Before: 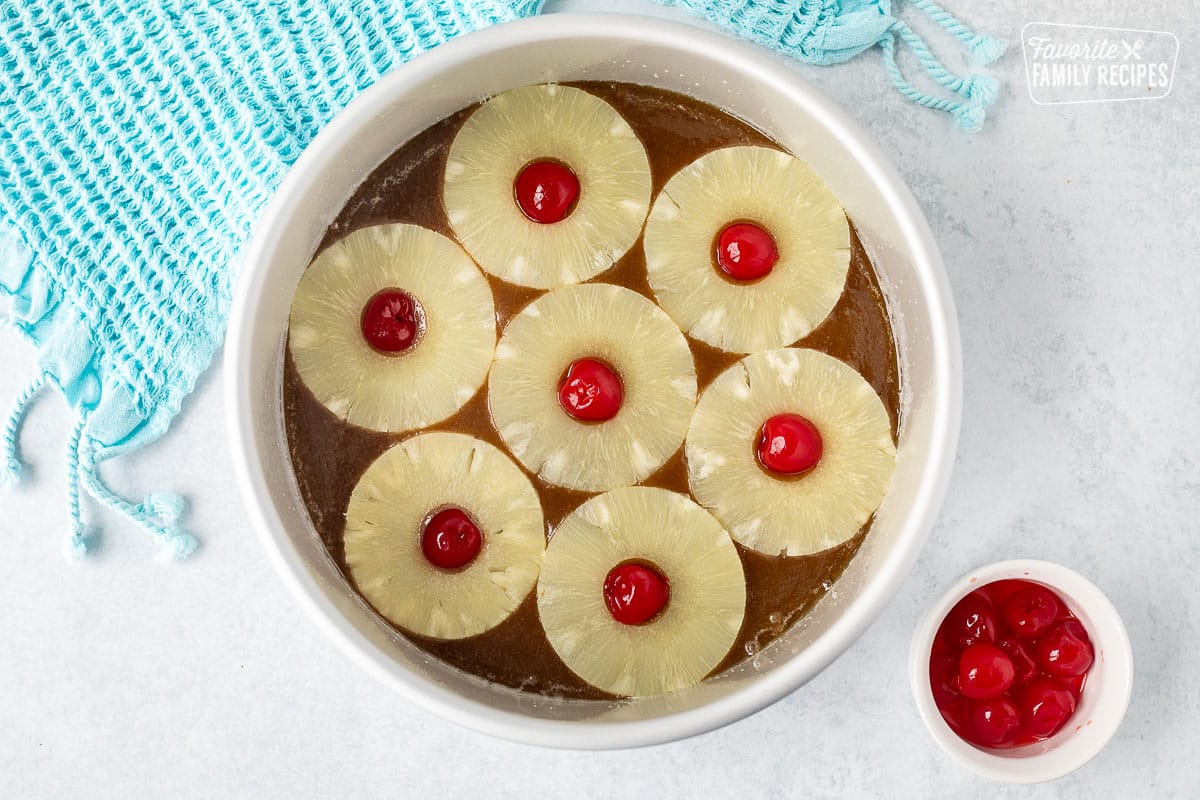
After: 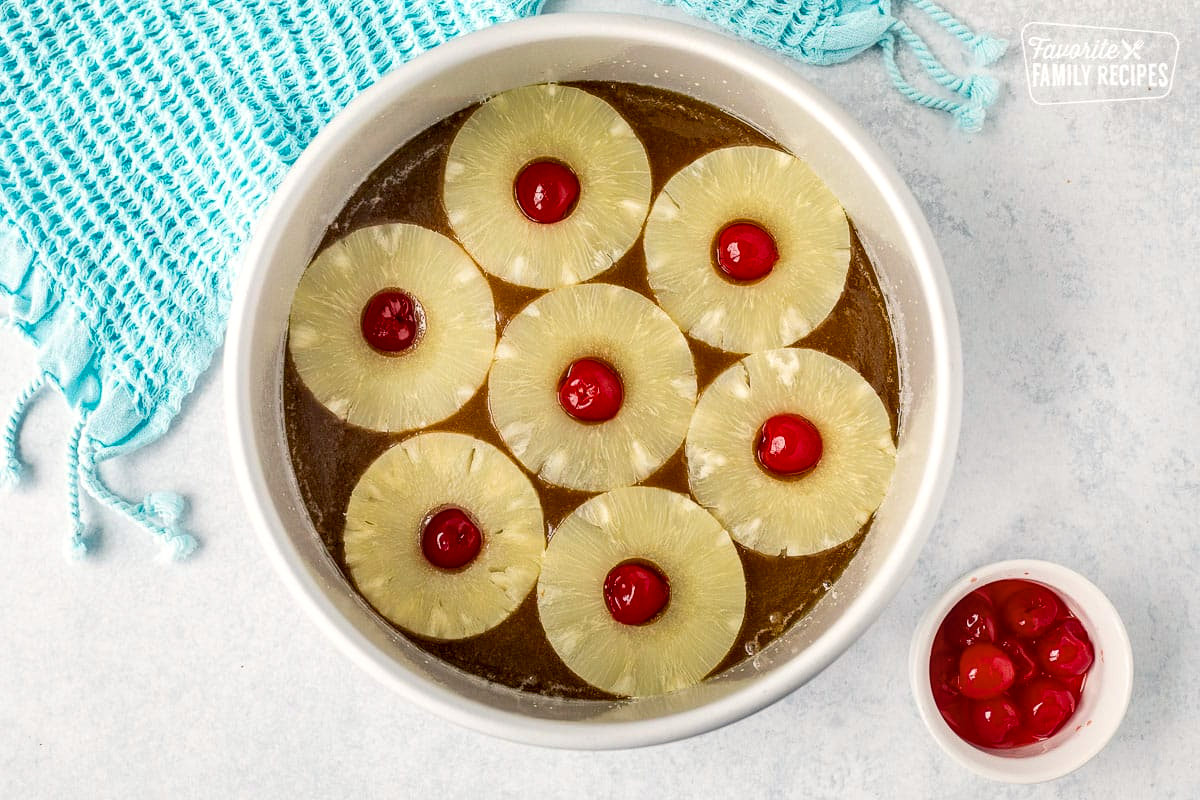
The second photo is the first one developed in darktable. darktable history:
color balance rgb: shadows lift › chroma 2%, shadows lift › hue 217.2°, power › hue 60°, highlights gain › chroma 1%, highlights gain › hue 69.6°, global offset › luminance -0.5%, perceptual saturation grading › global saturation 15%, global vibrance 15%
local contrast: detail 130%
contrast brightness saturation: saturation -0.05
